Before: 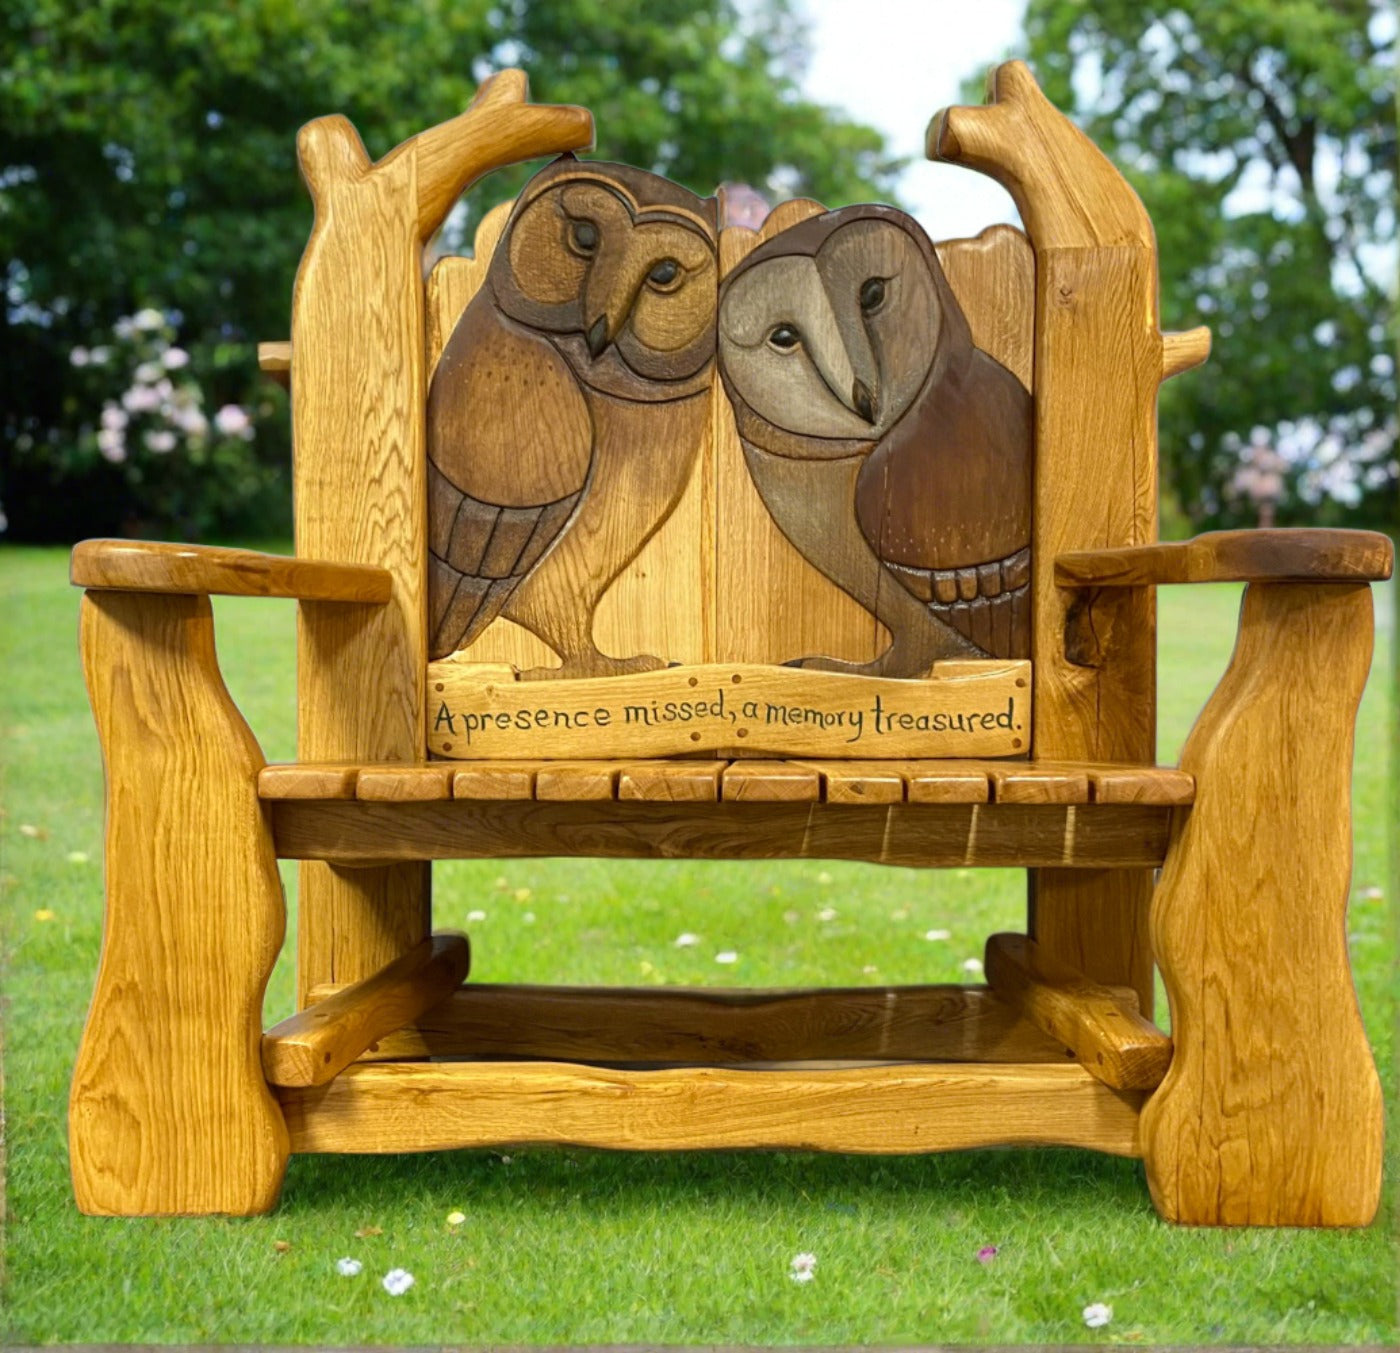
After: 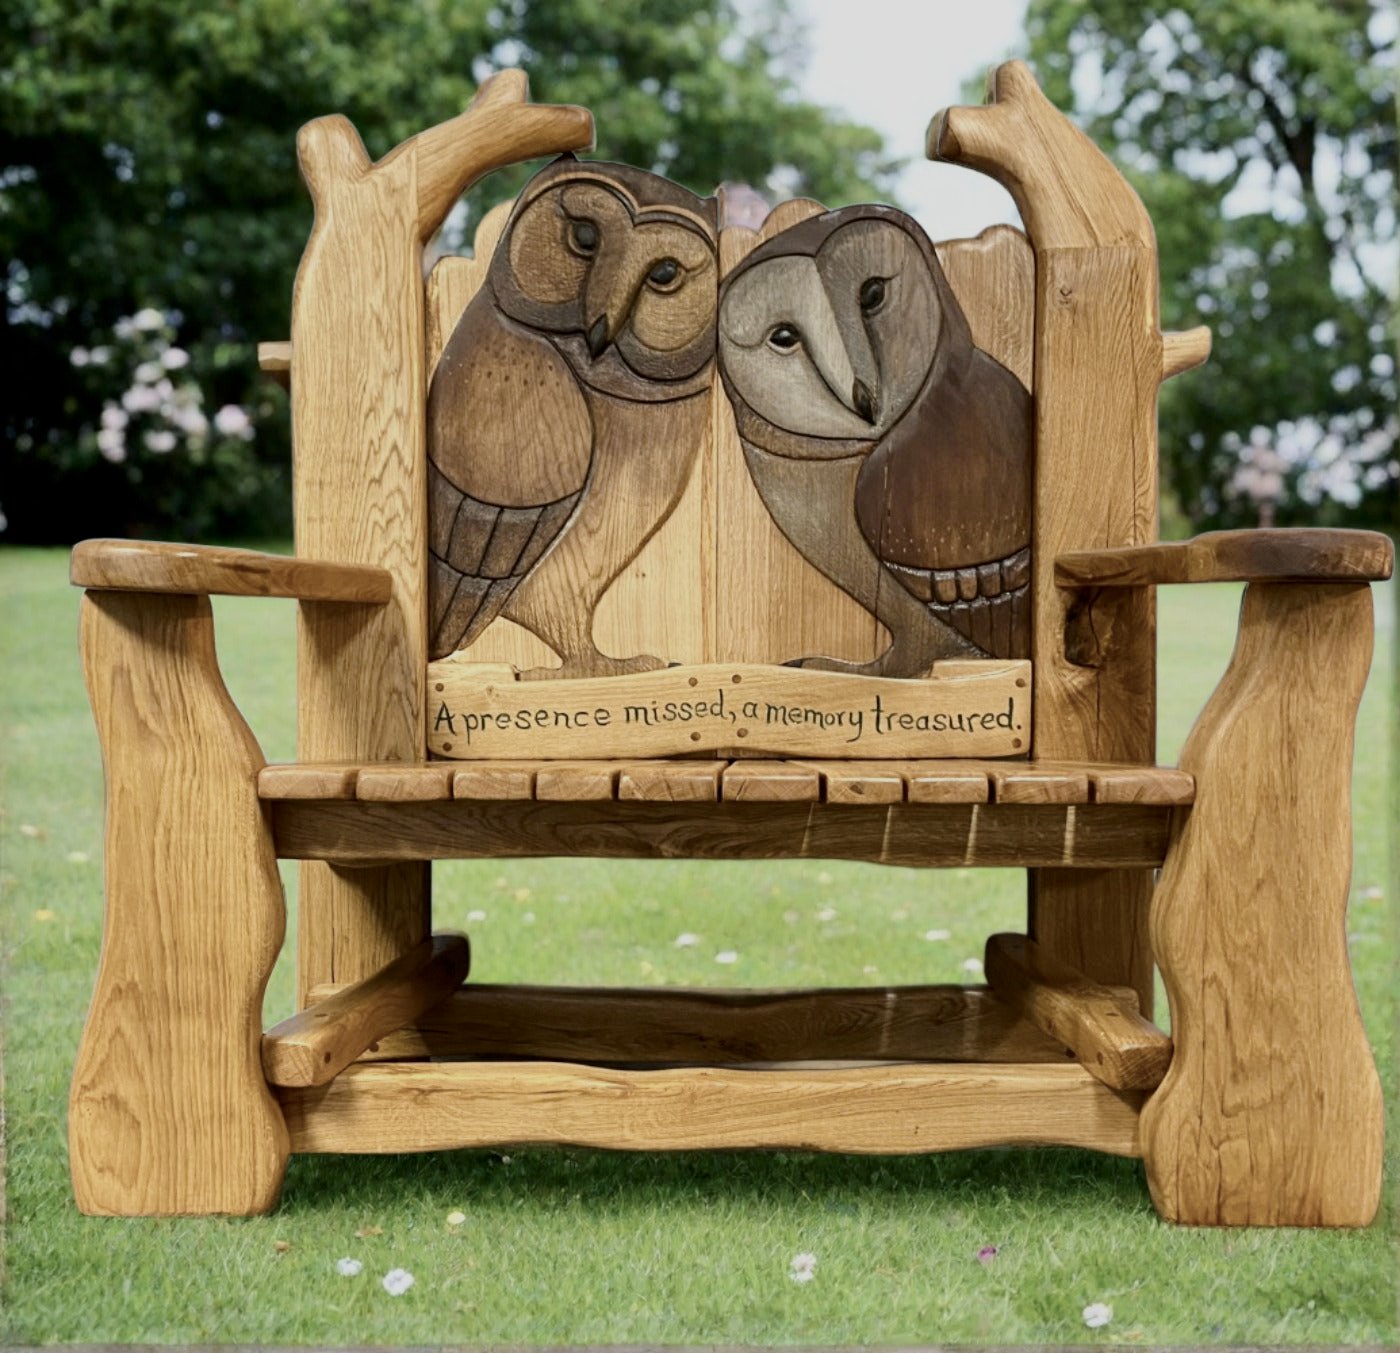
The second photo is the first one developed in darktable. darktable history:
contrast brightness saturation: contrast 0.246, saturation -0.313
filmic rgb: black relative exposure -8.81 EV, white relative exposure 4.98 EV, threshold 5.97 EV, target black luminance 0%, hardness 3.78, latitude 66.5%, contrast 0.818, highlights saturation mix 11.05%, shadows ↔ highlights balance 20.64%, enable highlight reconstruction true
